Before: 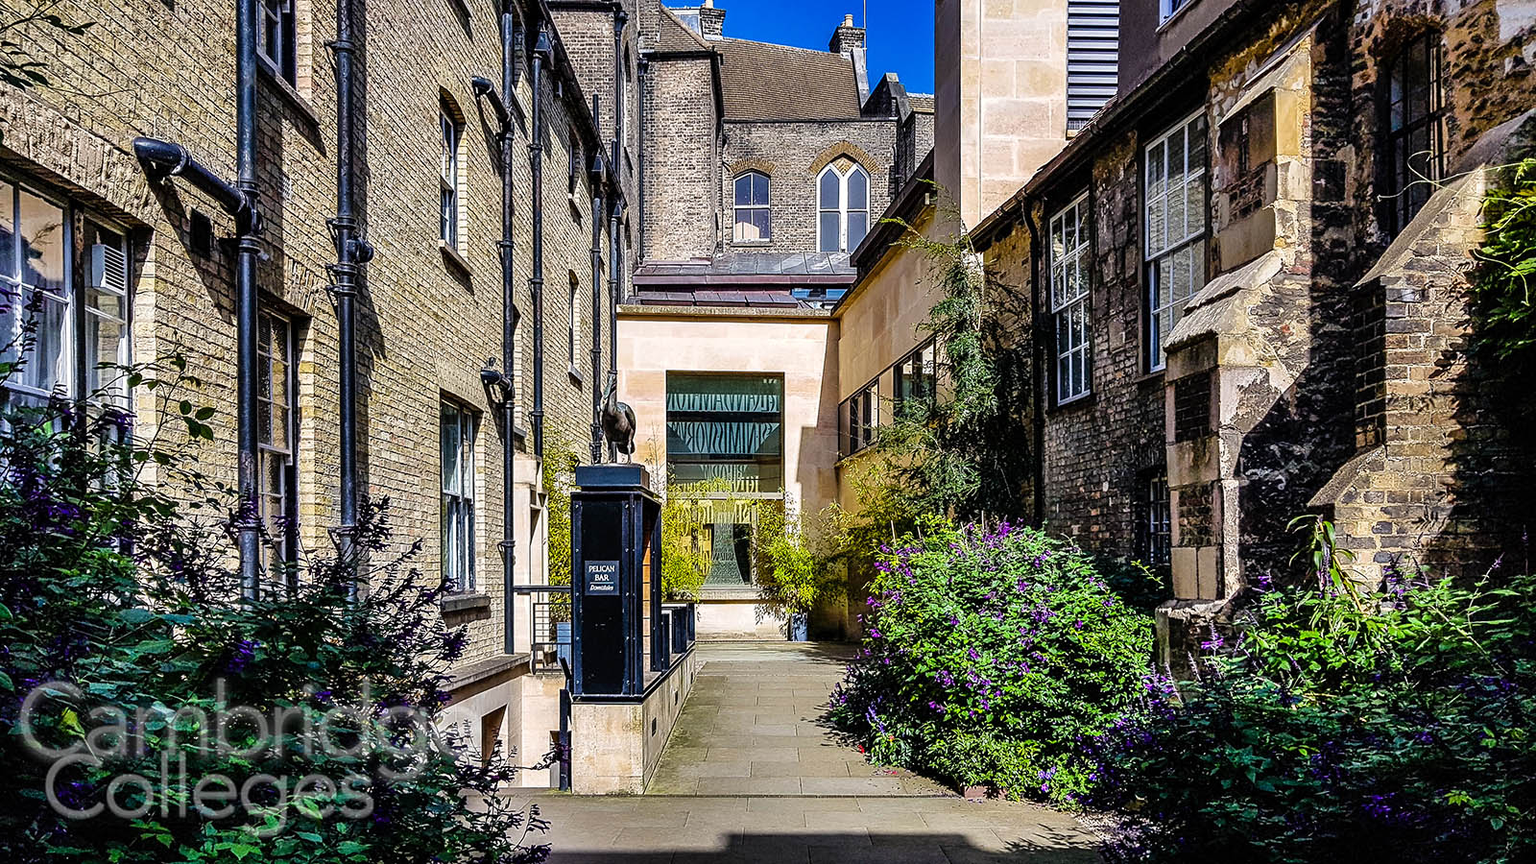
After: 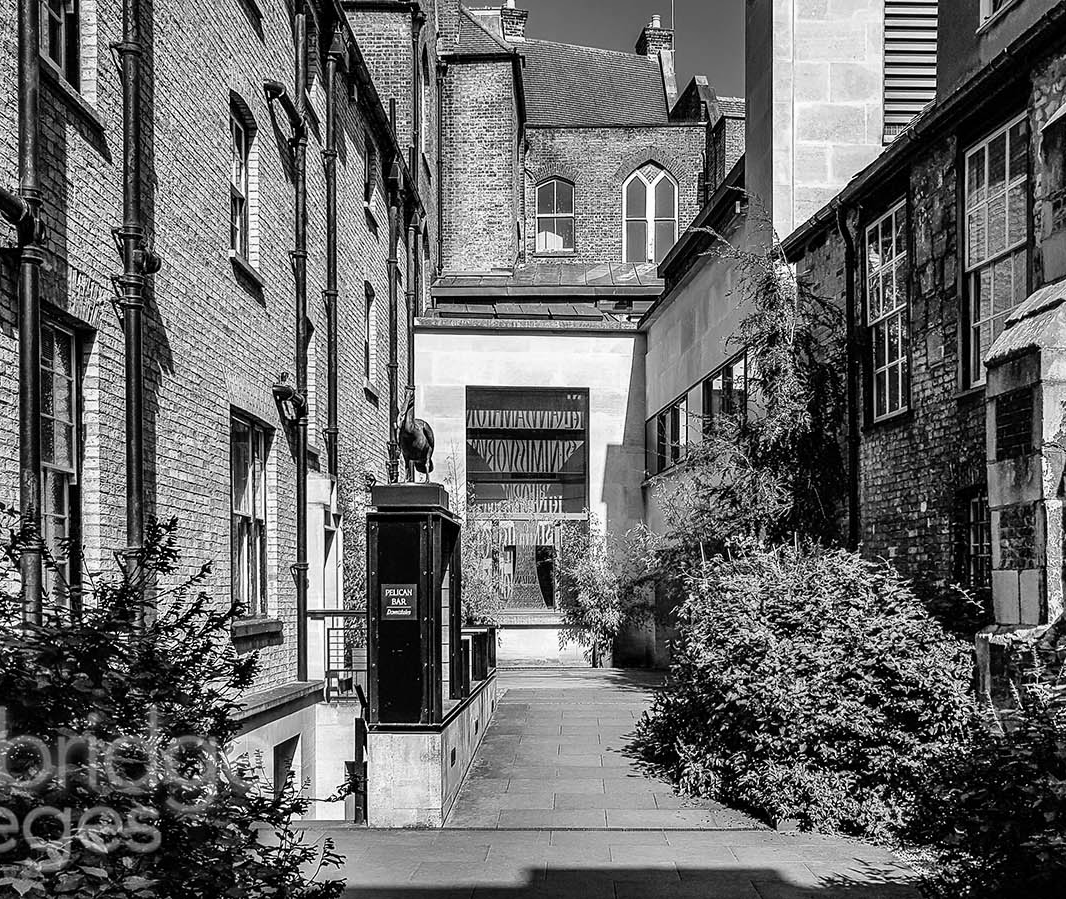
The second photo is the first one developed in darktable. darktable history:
white balance: red 0.974, blue 1.044
crop and rotate: left 14.292%, right 19.041%
monochrome: on, module defaults
